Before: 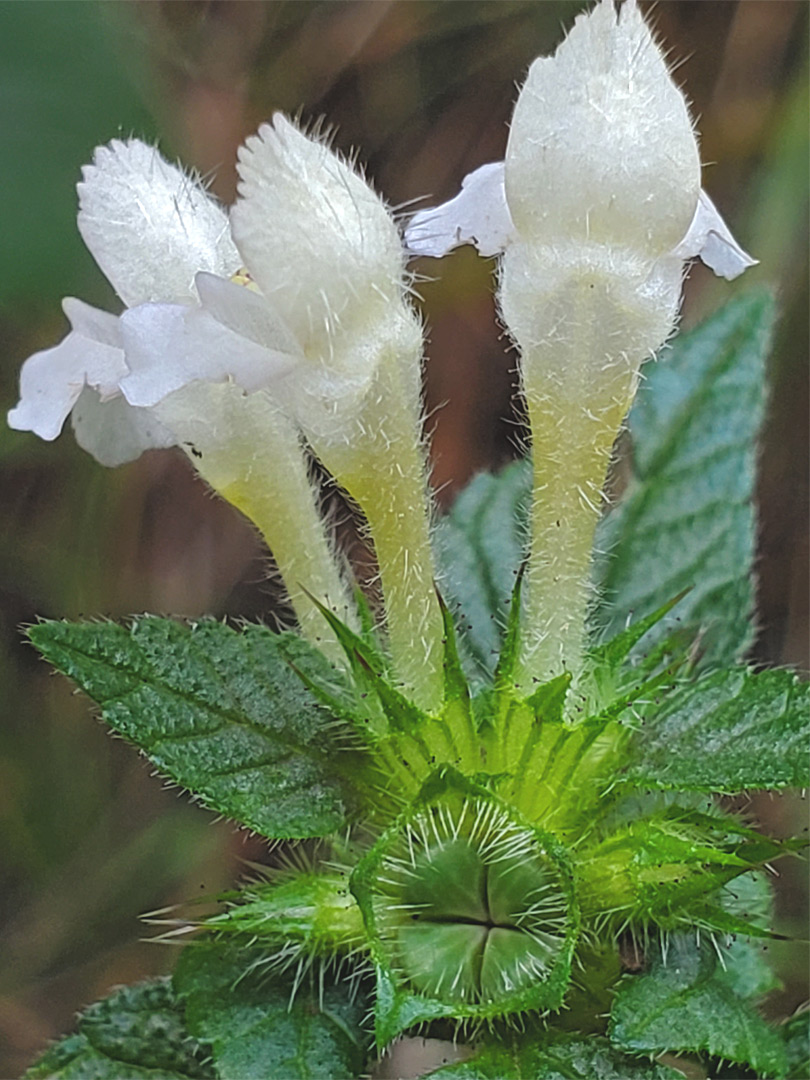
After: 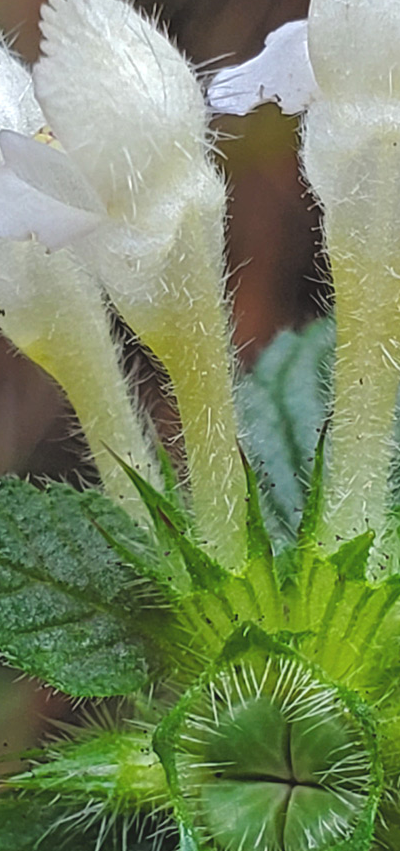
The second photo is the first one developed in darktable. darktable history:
crop and rotate: angle 0.016°, left 24.326%, top 13.198%, right 26.232%, bottom 7.938%
color balance rgb: perceptual saturation grading › global saturation 0.479%
